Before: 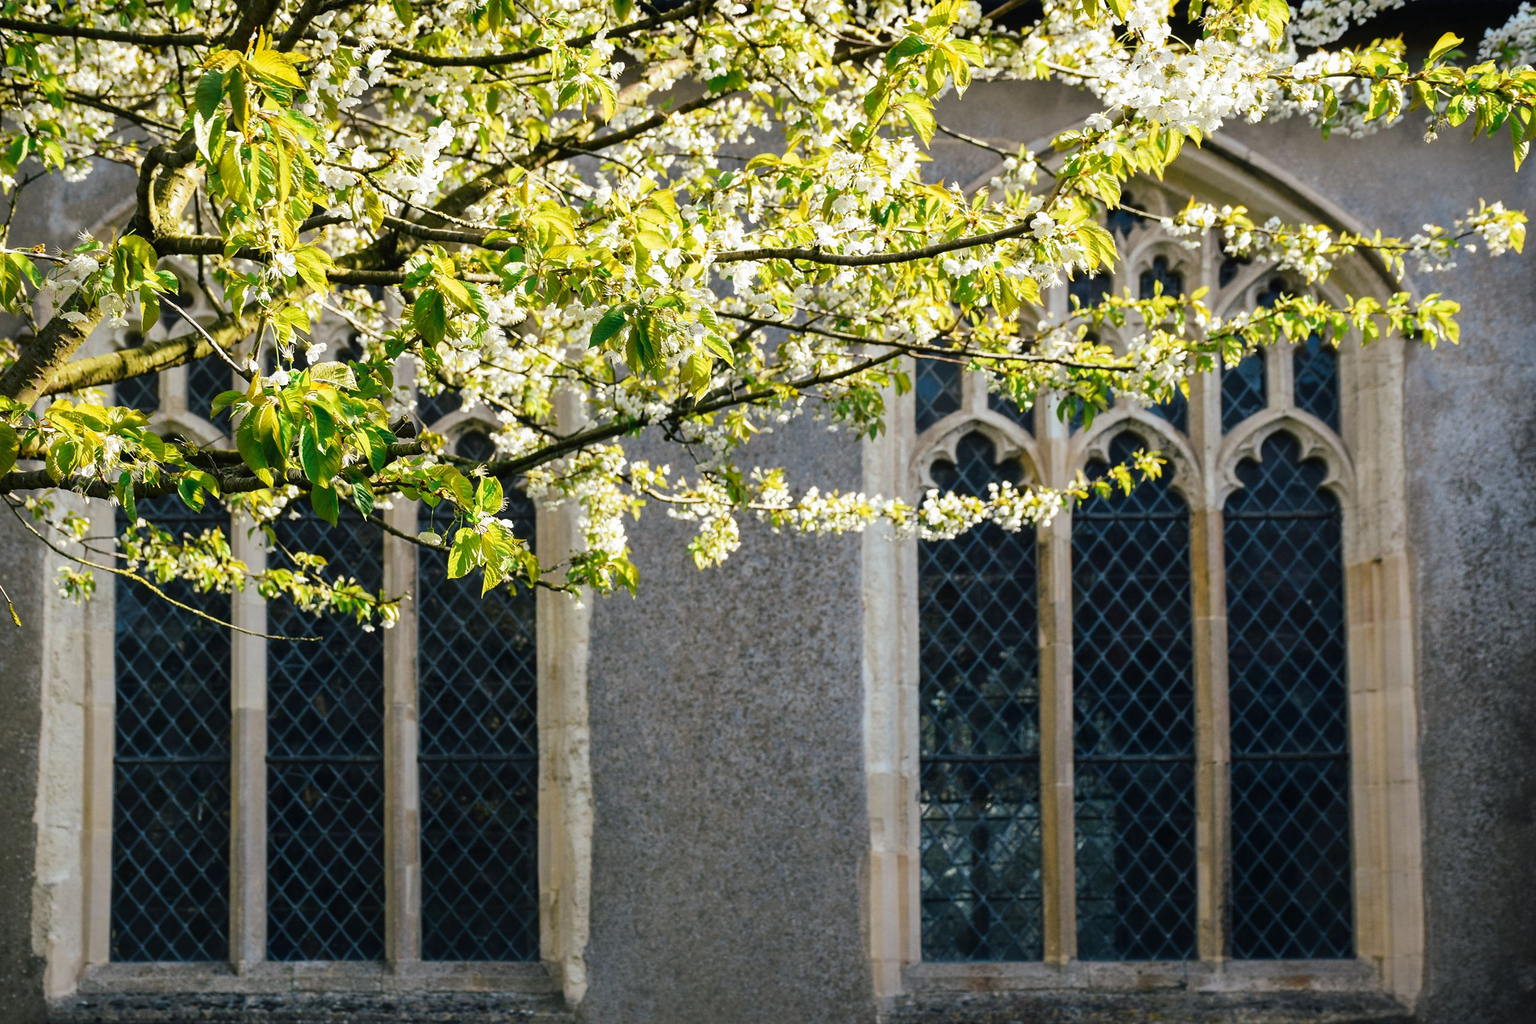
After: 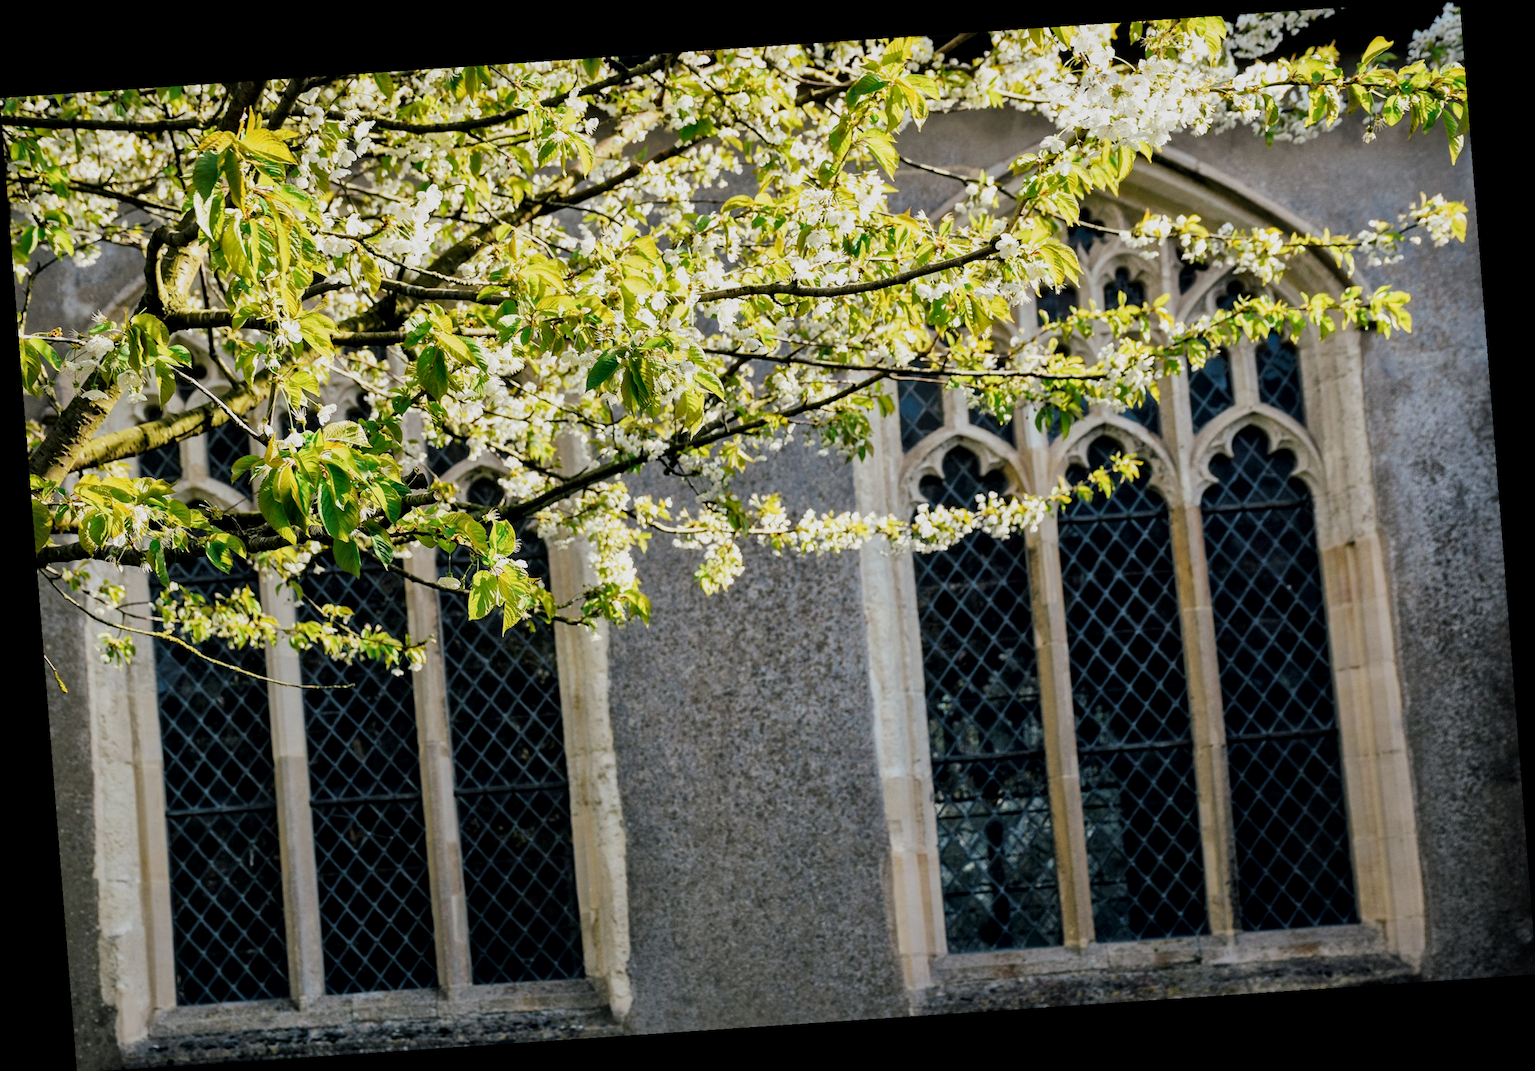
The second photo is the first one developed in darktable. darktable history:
rotate and perspective: rotation -4.2°, shear 0.006, automatic cropping off
filmic rgb: hardness 4.17
local contrast: mode bilateral grid, contrast 20, coarseness 50, detail 148%, midtone range 0.2
